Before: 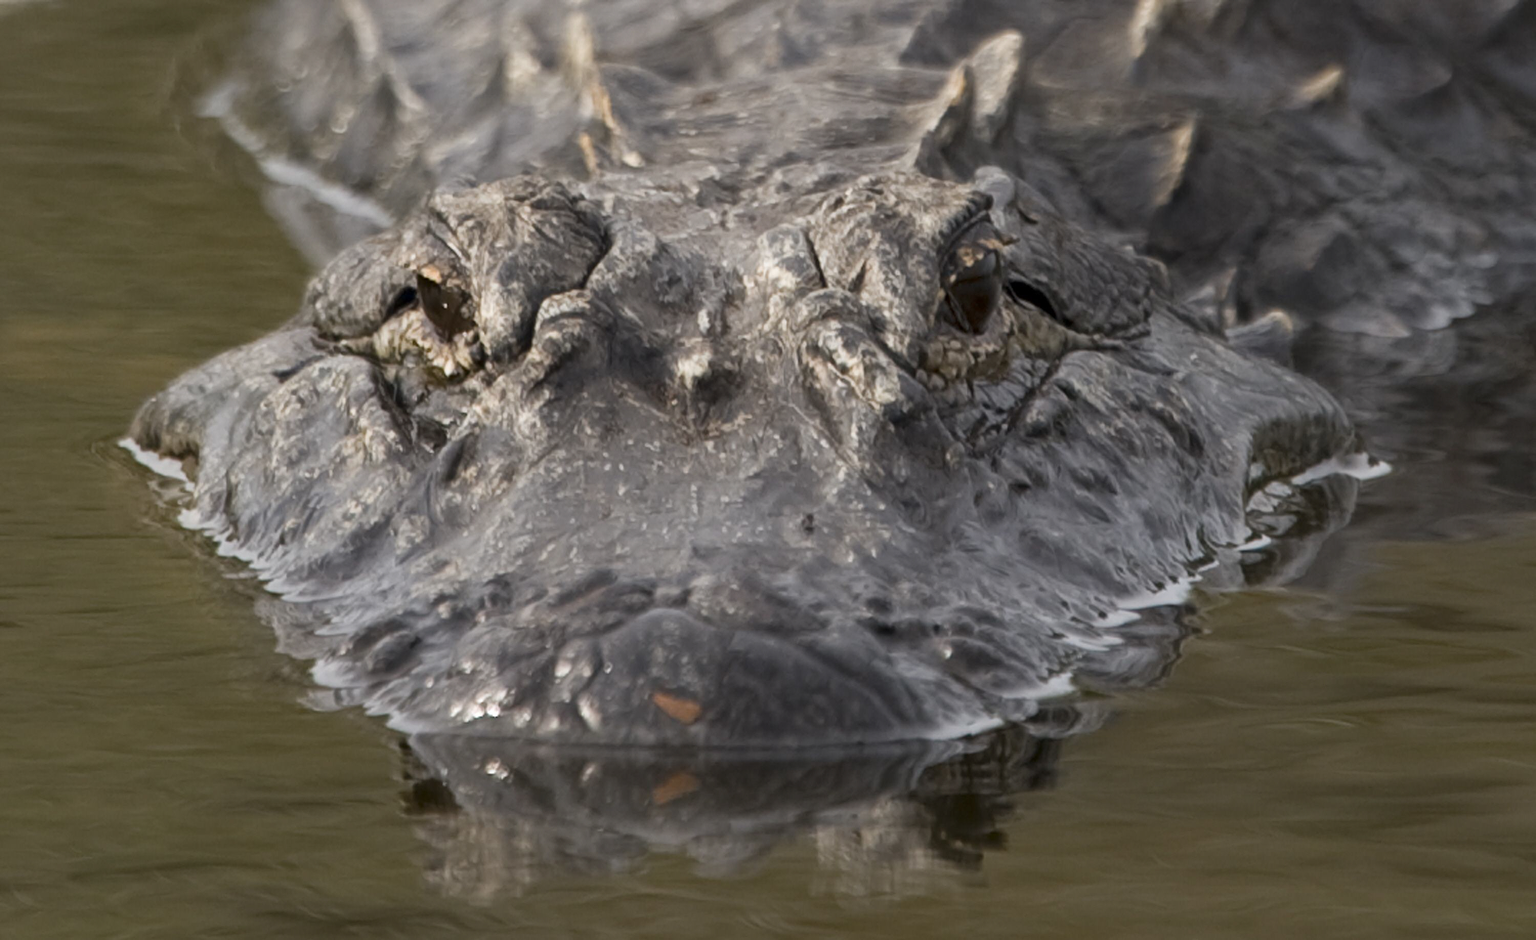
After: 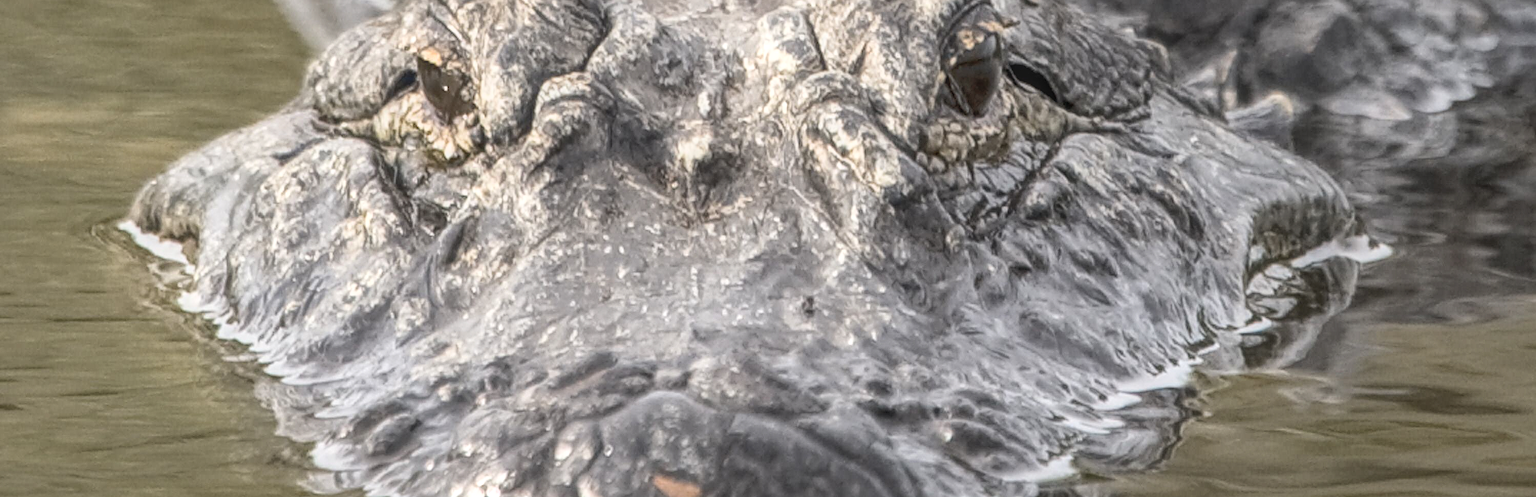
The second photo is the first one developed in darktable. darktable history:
sharpen: on, module defaults
contrast brightness saturation: contrast 0.061, brightness -0.01, saturation -0.247
base curve: curves: ch0 [(0, 0) (0.018, 0.026) (0.143, 0.37) (0.33, 0.731) (0.458, 0.853) (0.735, 0.965) (0.905, 0.986) (1, 1)]
local contrast: highlights 66%, shadows 32%, detail 166%, midtone range 0.2
crop and rotate: top 23.192%, bottom 23.819%
shadows and highlights: on, module defaults
color correction: highlights b* 0.031, saturation 0.991
